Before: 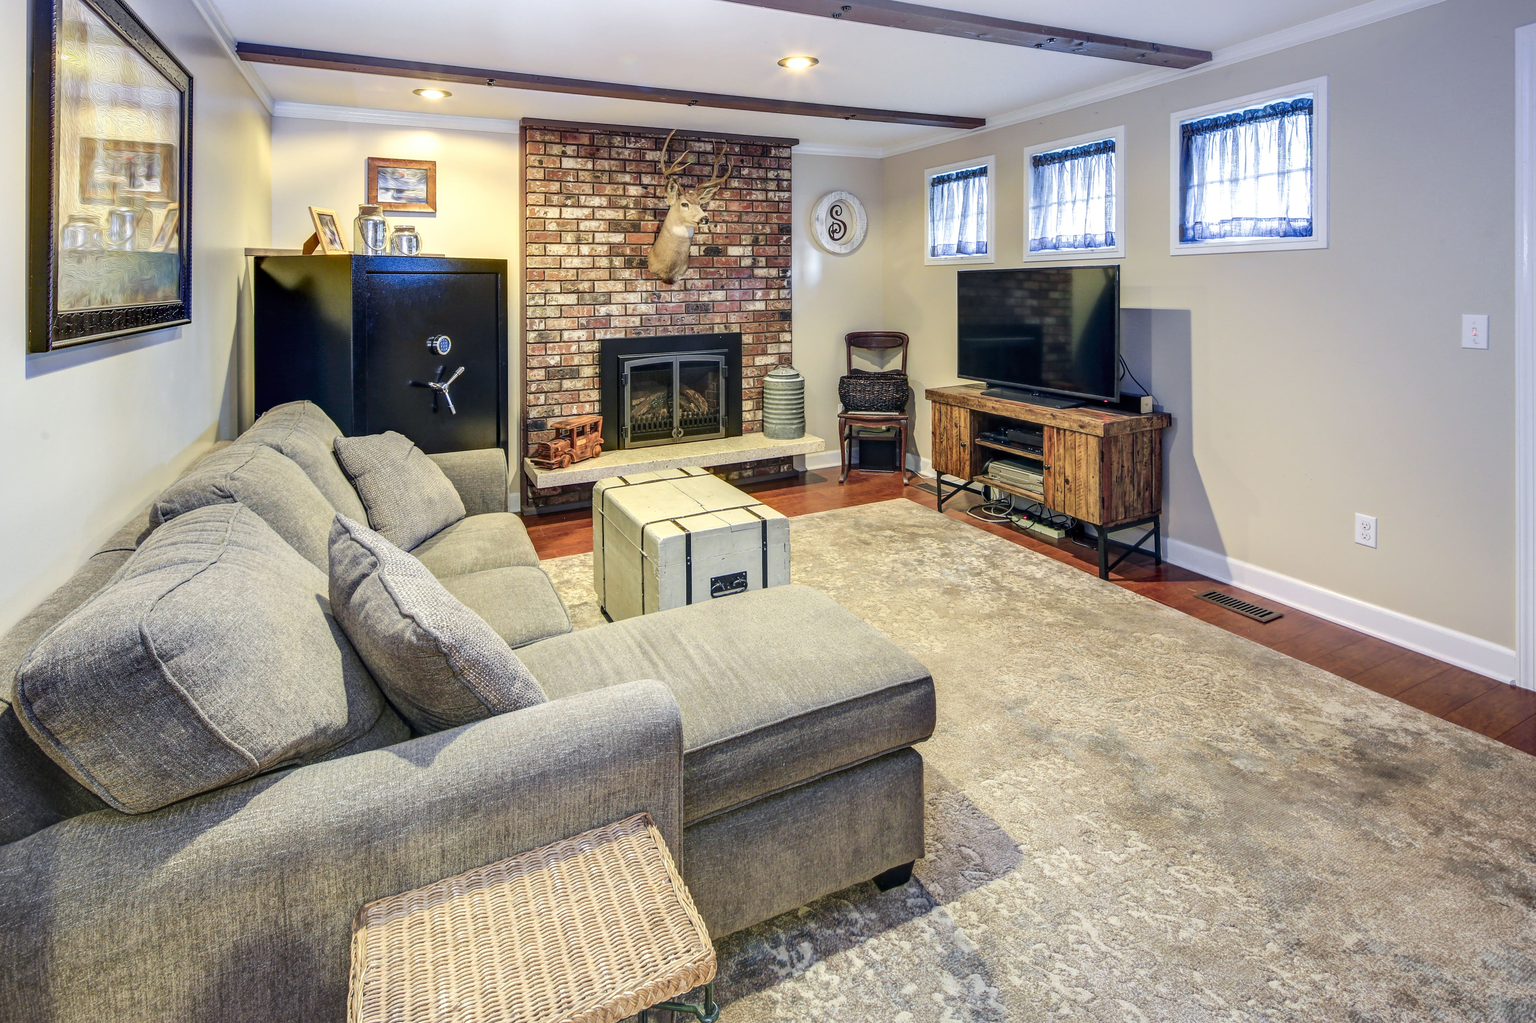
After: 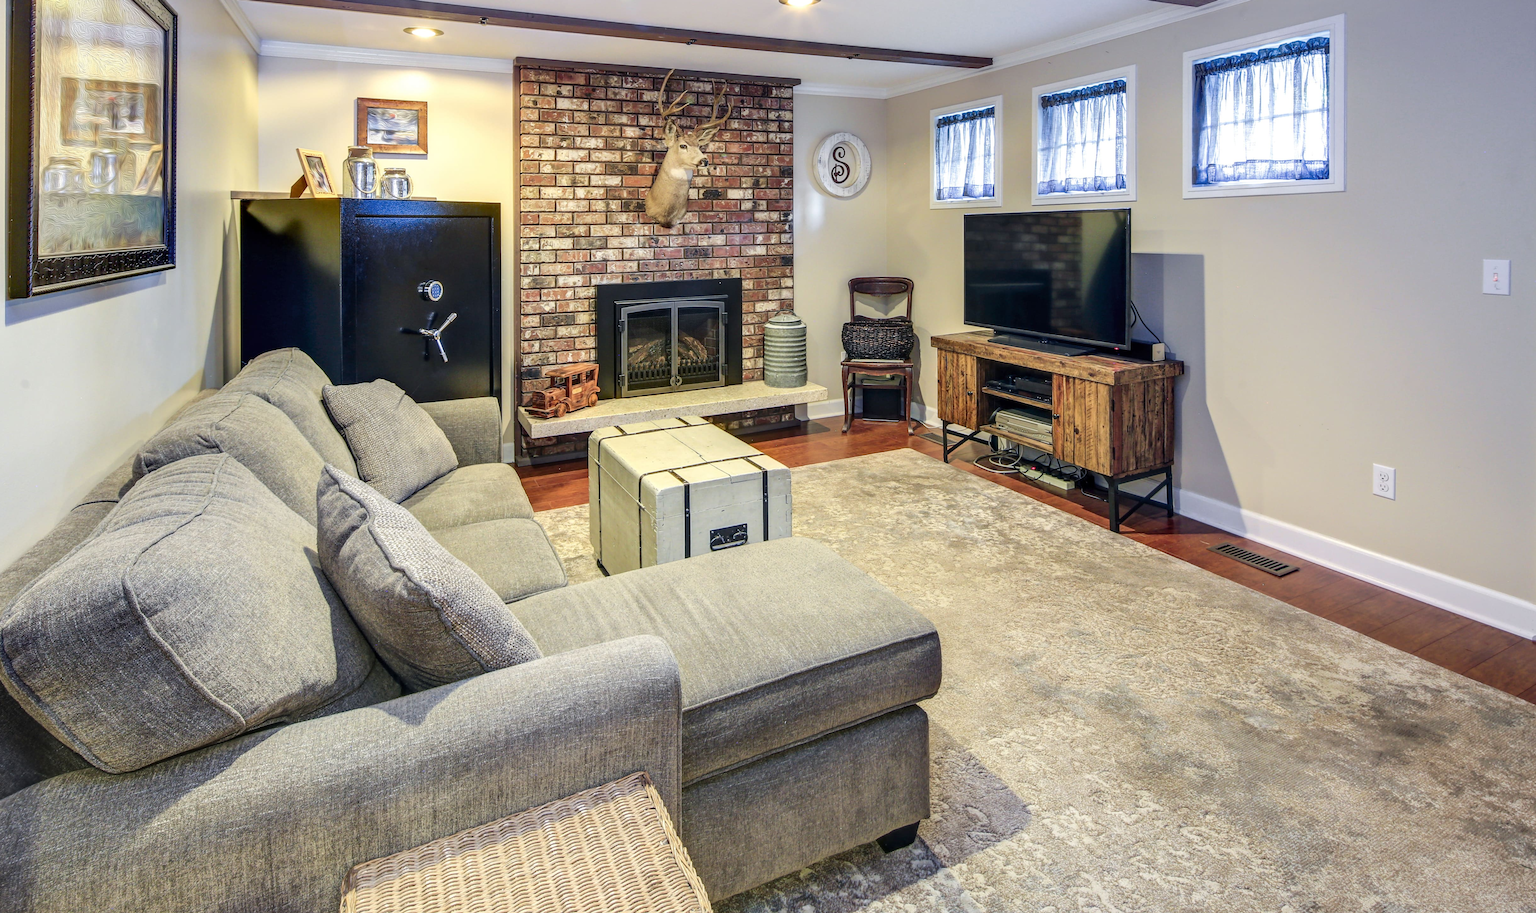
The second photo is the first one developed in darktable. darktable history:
crop: left 1.376%, top 6.152%, right 1.423%, bottom 7.057%
